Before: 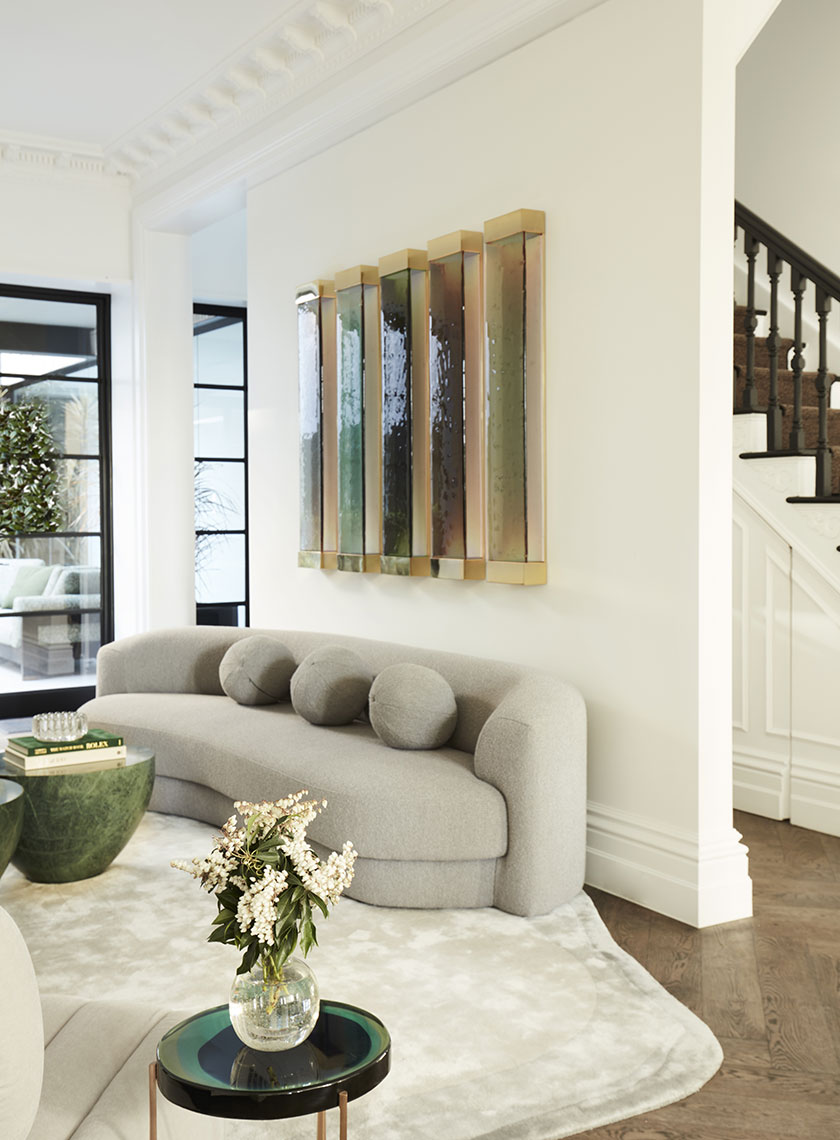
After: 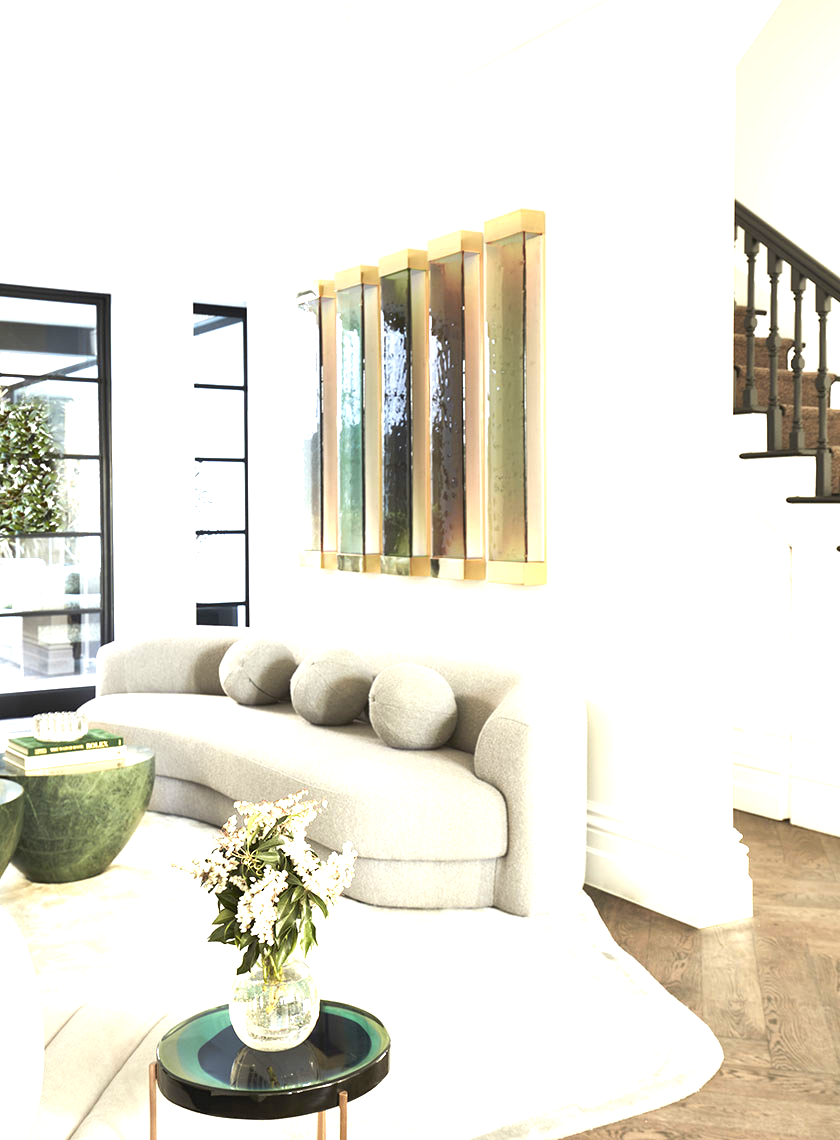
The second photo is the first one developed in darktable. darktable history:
exposure: black level correction 0, exposure 1.2 EV, compensate highlight preservation false
tone equalizer: edges refinement/feathering 500, mask exposure compensation -1.57 EV, preserve details no
